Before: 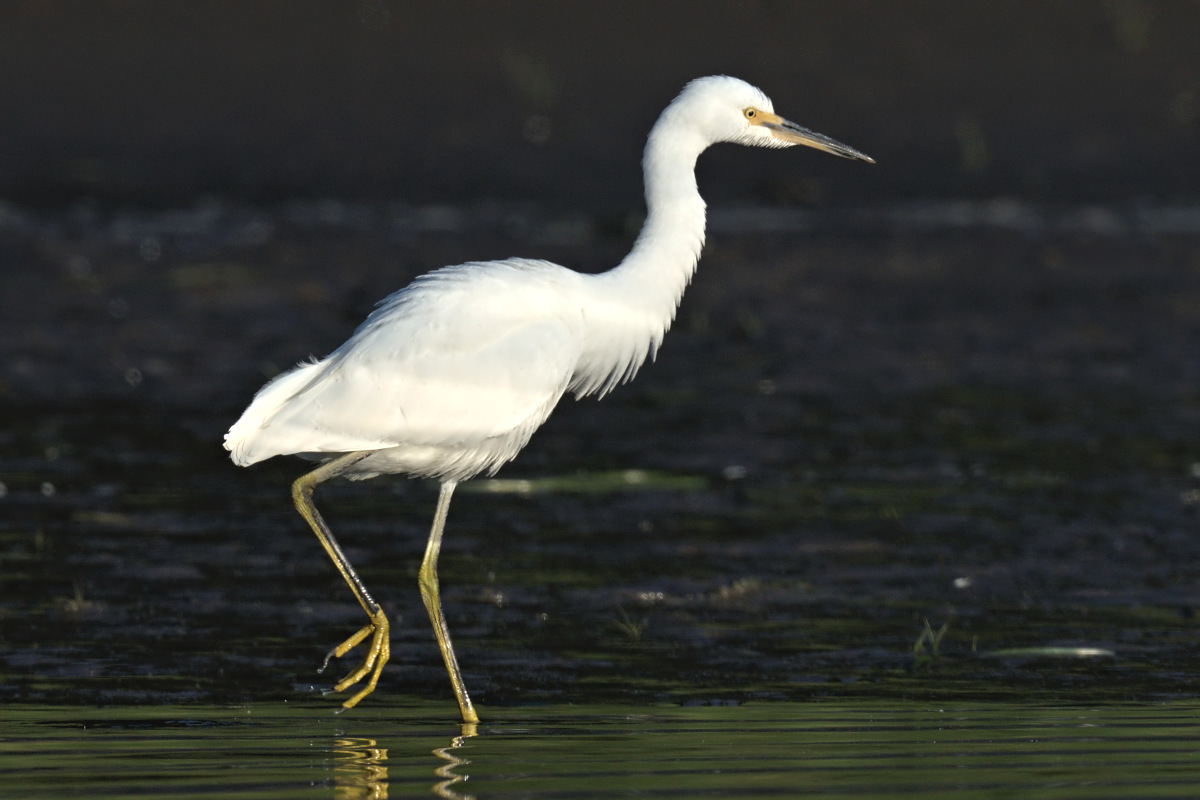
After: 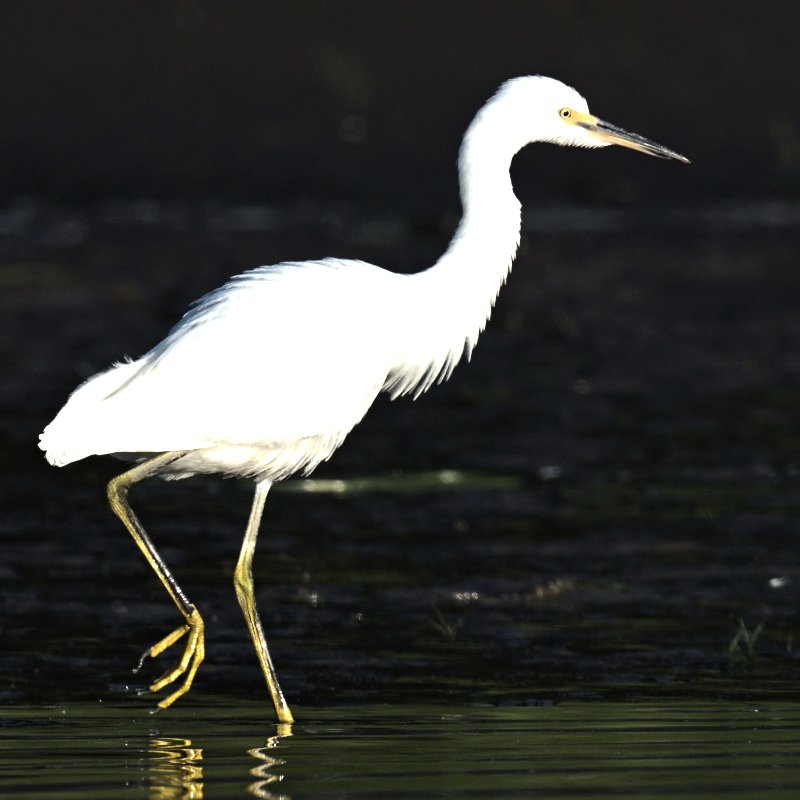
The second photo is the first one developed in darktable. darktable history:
tone equalizer: -8 EV -1.08 EV, -7 EV -1.01 EV, -6 EV -0.867 EV, -5 EV -0.578 EV, -3 EV 0.578 EV, -2 EV 0.867 EV, -1 EV 1.01 EV, +0 EV 1.08 EV, edges refinement/feathering 500, mask exposure compensation -1.57 EV, preserve details no
crop and rotate: left 15.446%, right 17.836%
